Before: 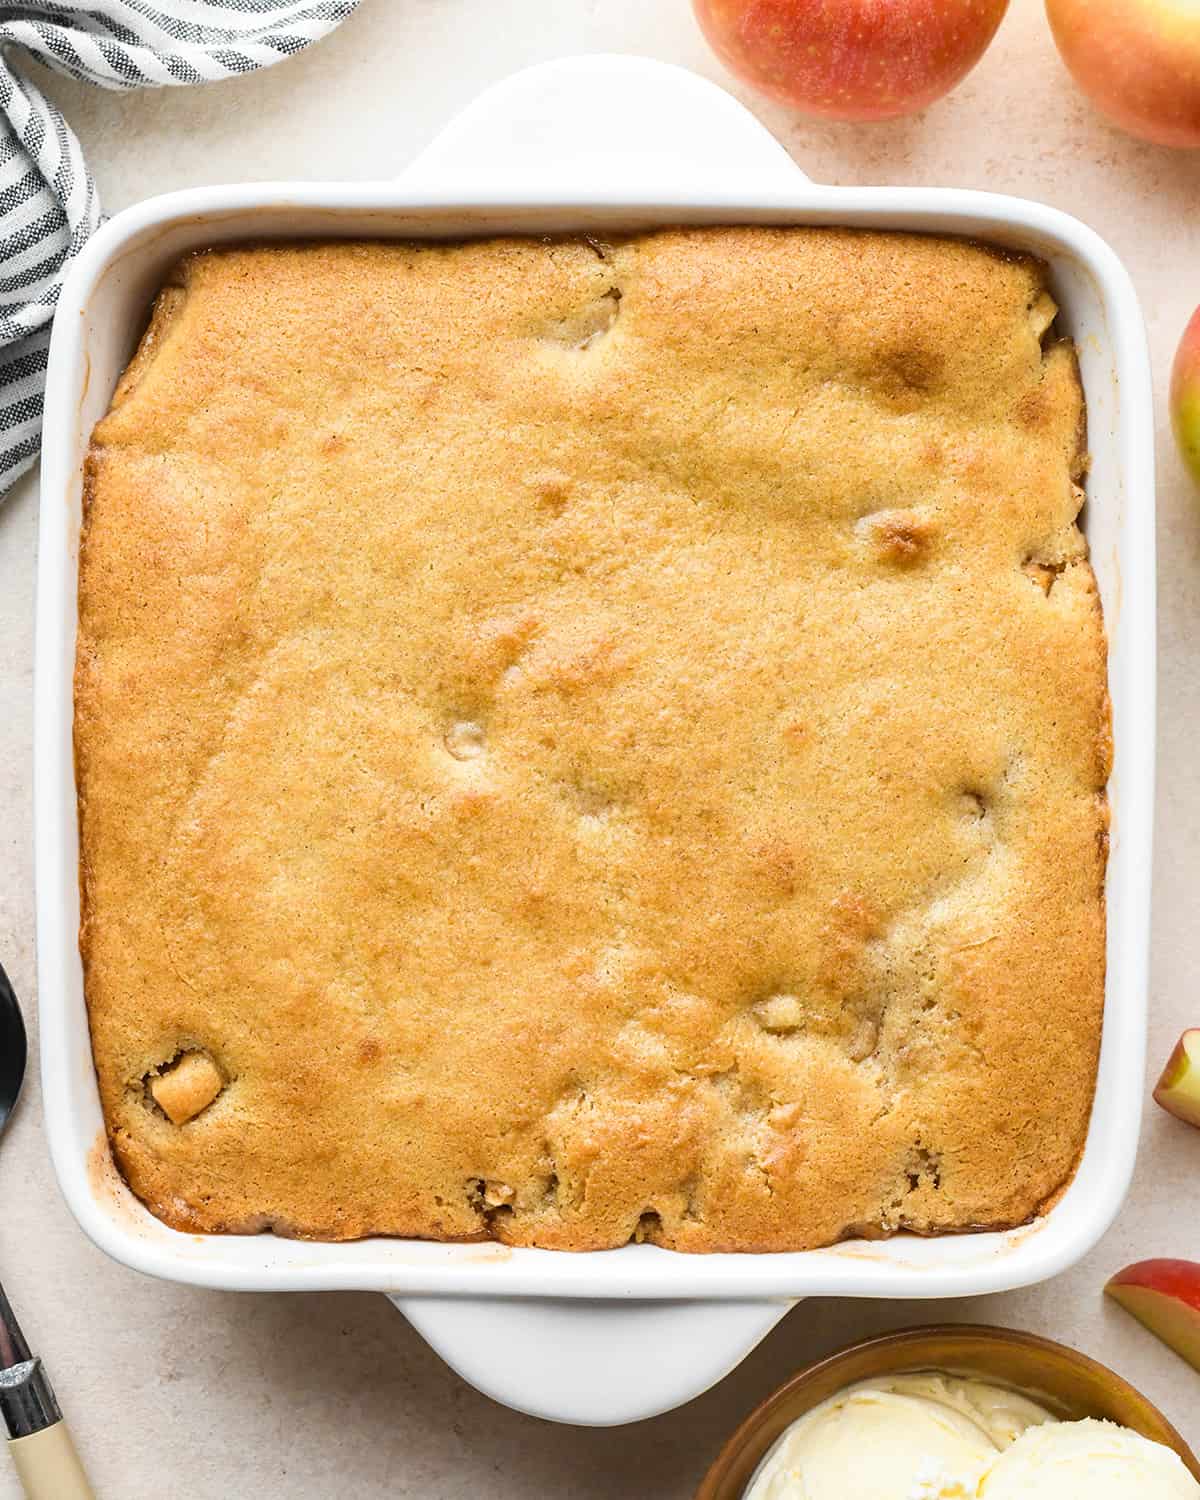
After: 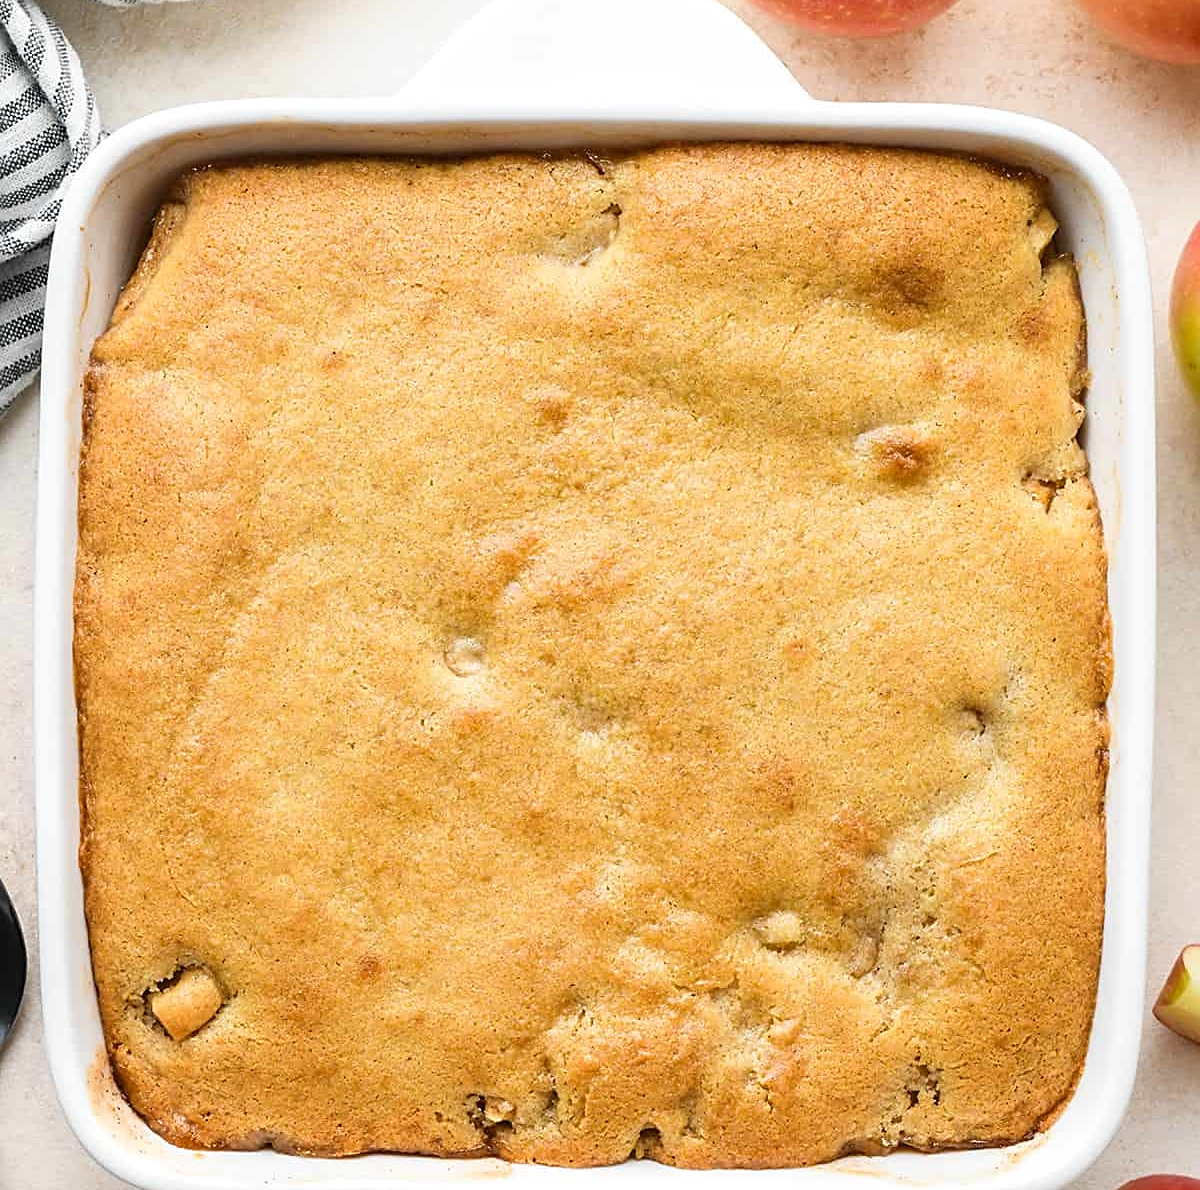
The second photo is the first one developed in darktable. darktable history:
crop and rotate: top 5.651%, bottom 14.951%
exposure: exposure 0.027 EV, compensate highlight preservation false
sharpen: on, module defaults
